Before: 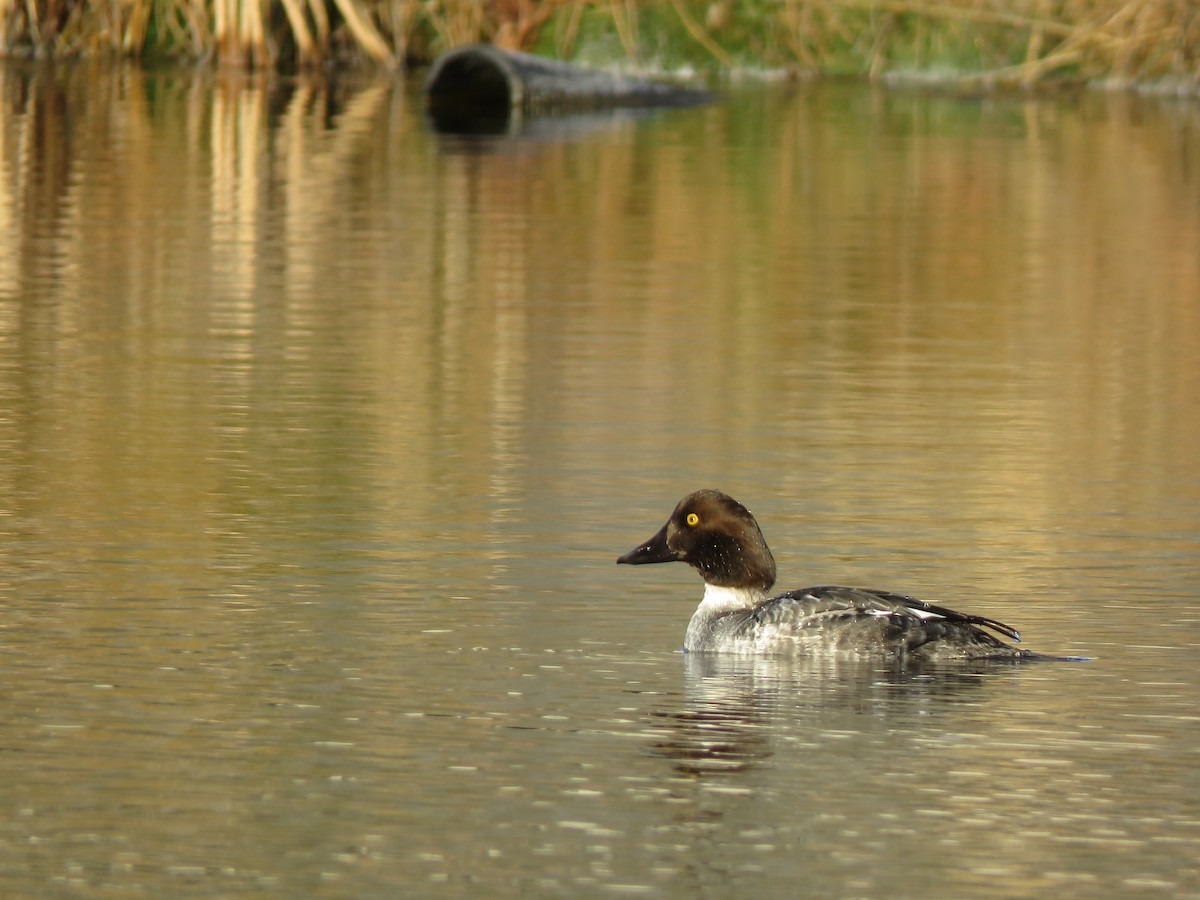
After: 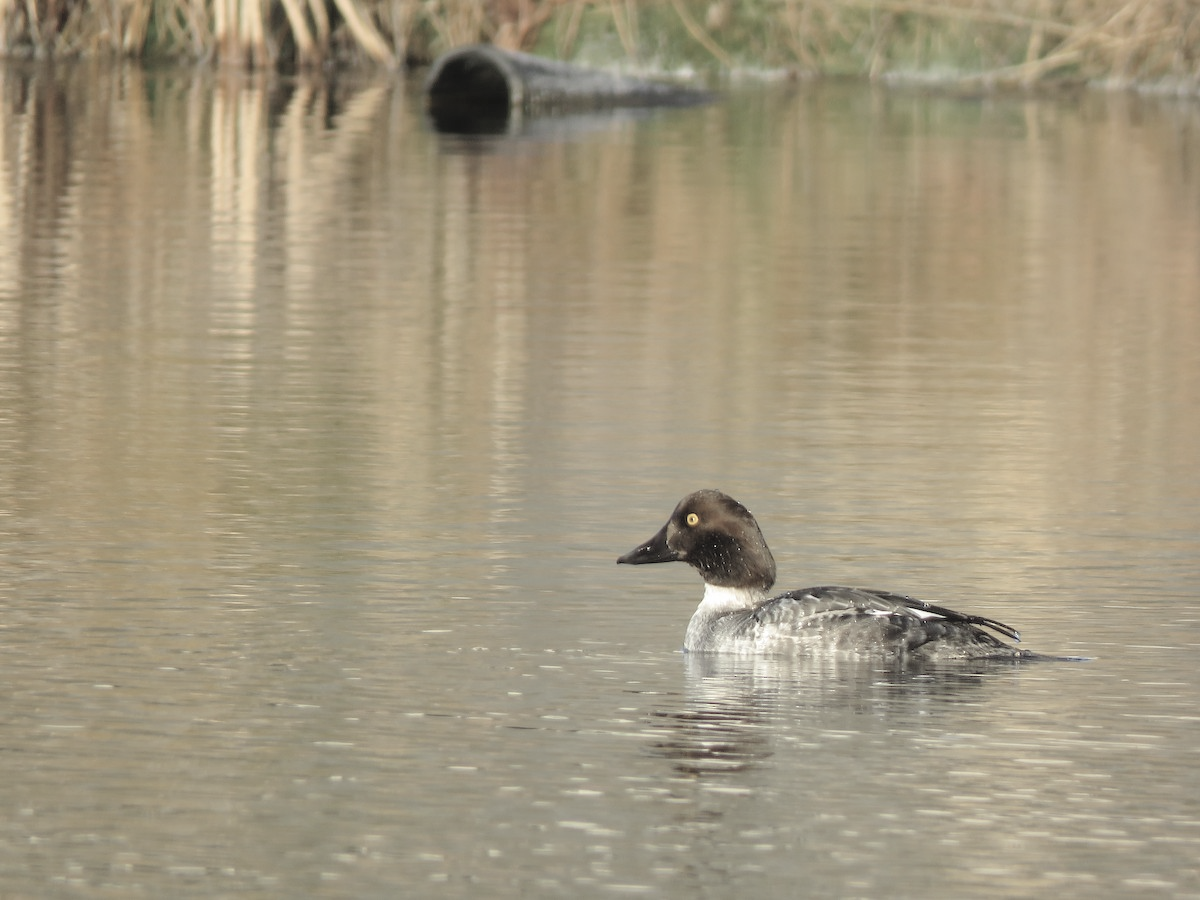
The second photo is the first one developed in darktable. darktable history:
contrast brightness saturation: brightness 0.183, saturation -0.493
